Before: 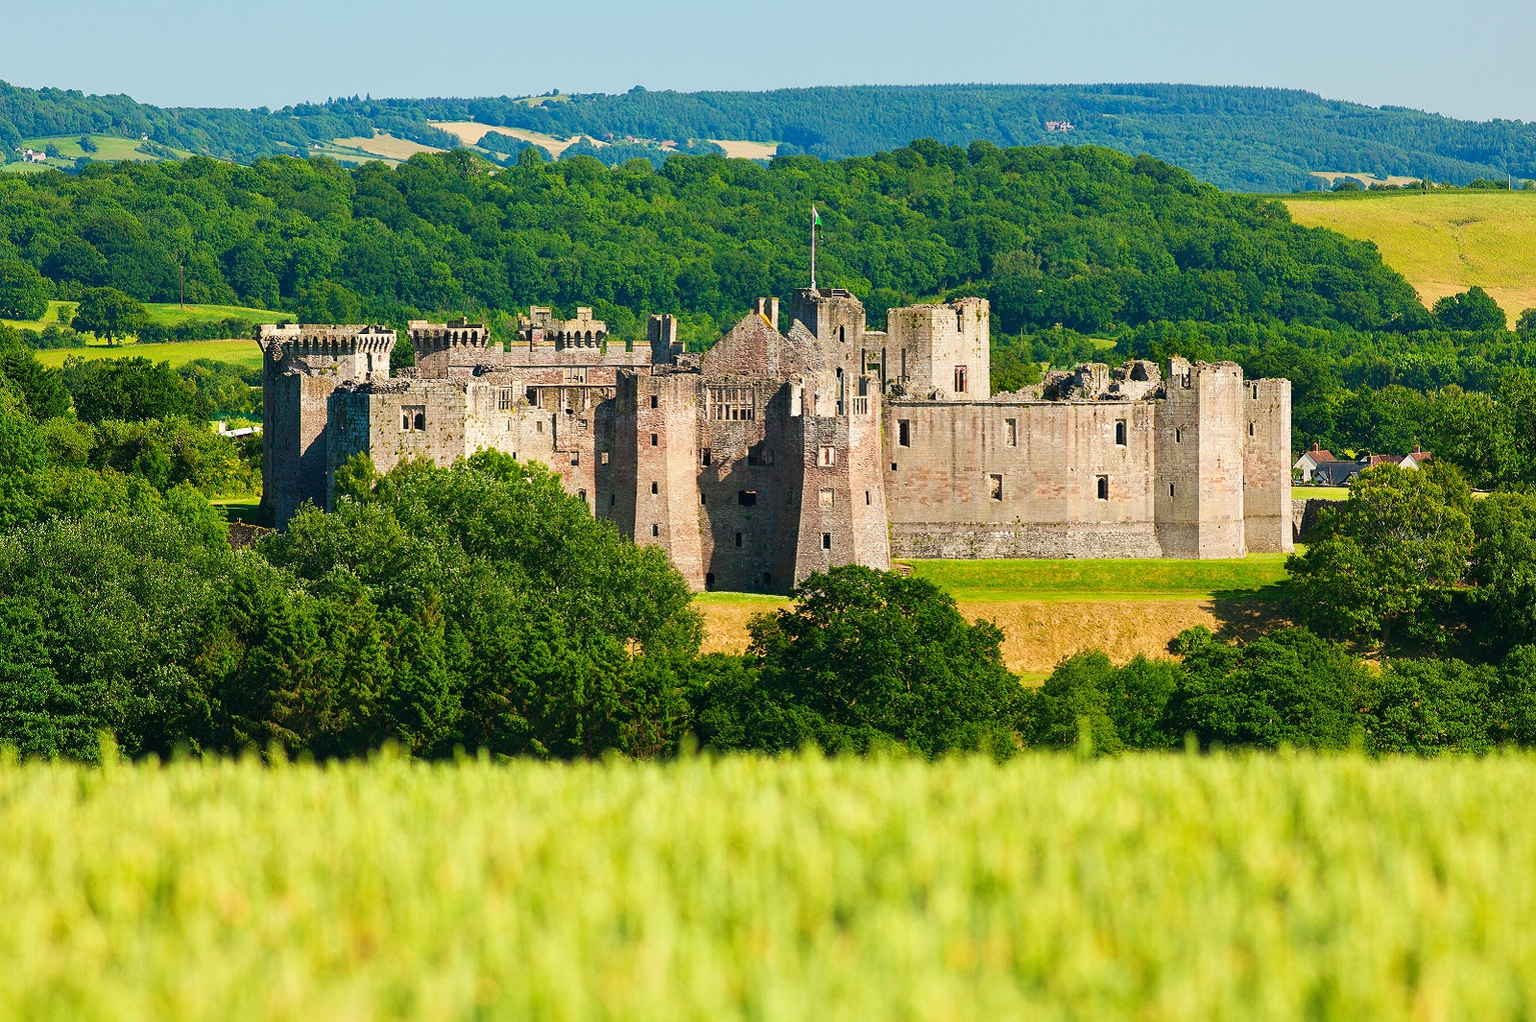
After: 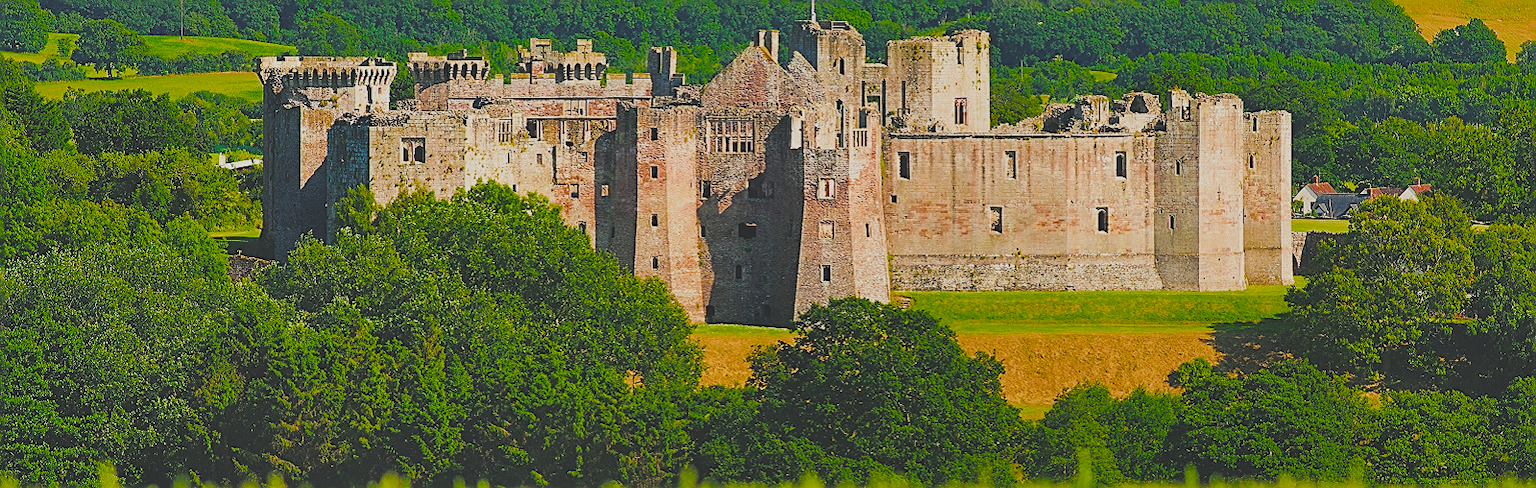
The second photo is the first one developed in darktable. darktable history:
crop and rotate: top 26.285%, bottom 25.91%
filmic rgb: black relative exposure -7.65 EV, white relative exposure 4.56 EV, hardness 3.61, color science v5 (2021), contrast in shadows safe, contrast in highlights safe
shadows and highlights: soften with gaussian
tone equalizer: -8 EV -0.544 EV, smoothing 1
exposure: black level correction -0.03, compensate exposure bias true, compensate highlight preservation false
sharpen: on, module defaults
color balance rgb: power › hue 62°, global offset › luminance 0.263%, global offset › hue 170.76°, linear chroma grading › global chroma -15.572%, perceptual saturation grading › global saturation 61.231%, perceptual saturation grading › highlights 21.312%, perceptual saturation grading › shadows -49.152%, perceptual brilliance grading › highlights 6.789%, perceptual brilliance grading › mid-tones 17.786%, perceptual brilliance grading › shadows -5.172%, saturation formula JzAzBz (2021)
